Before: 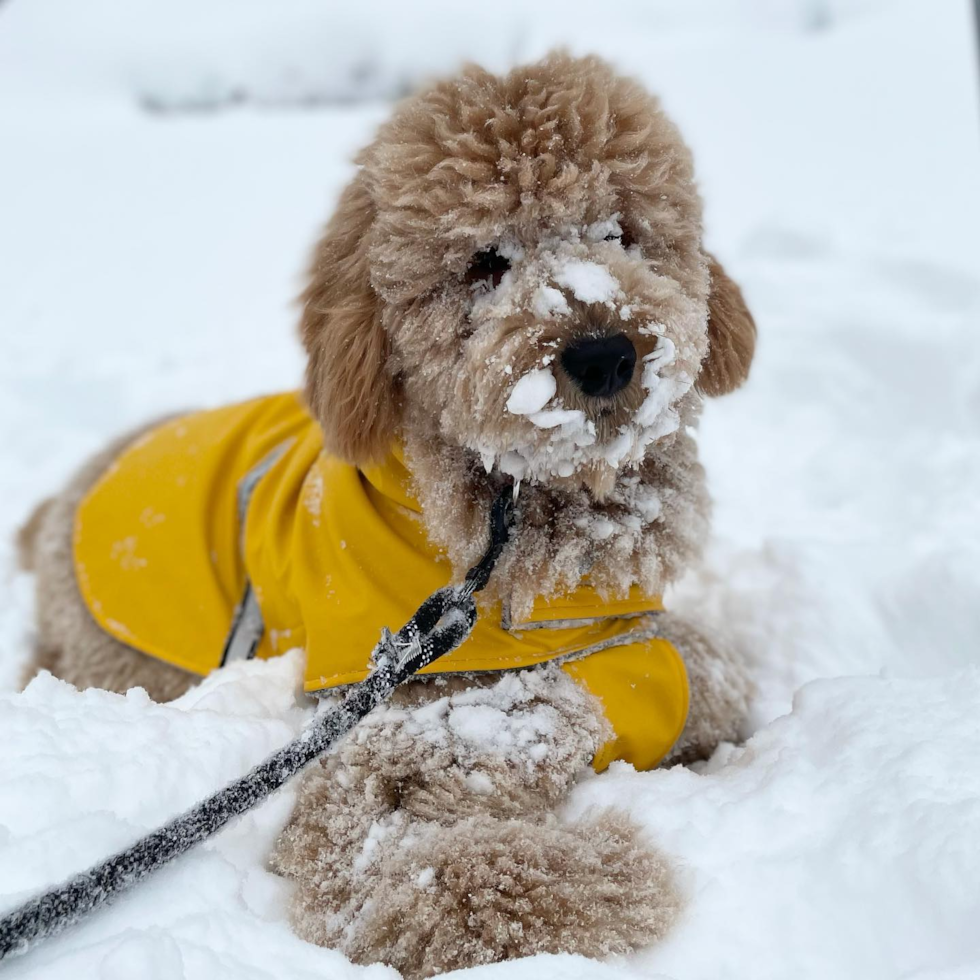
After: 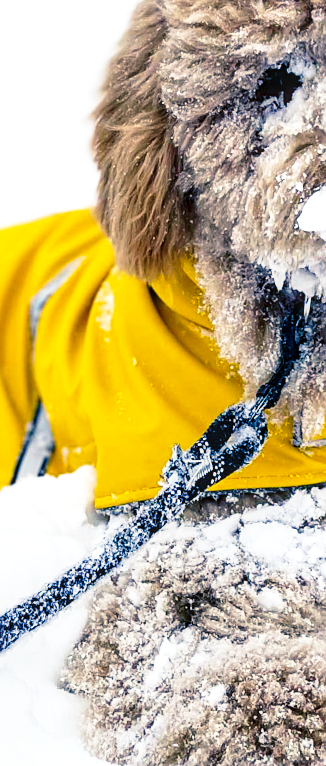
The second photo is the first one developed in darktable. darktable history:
crop and rotate: left 21.458%, top 18.8%, right 45.247%, bottom 3.005%
base curve: curves: ch0 [(0, 0) (0.026, 0.03) (0.109, 0.232) (0.351, 0.748) (0.669, 0.968) (1, 1)], preserve colors none
local contrast: on, module defaults
color balance rgb: shadows lift › luminance -41.085%, shadows lift › chroma 14.209%, shadows lift › hue 257.02°, perceptual saturation grading › global saturation 30.875%
sharpen: on, module defaults
